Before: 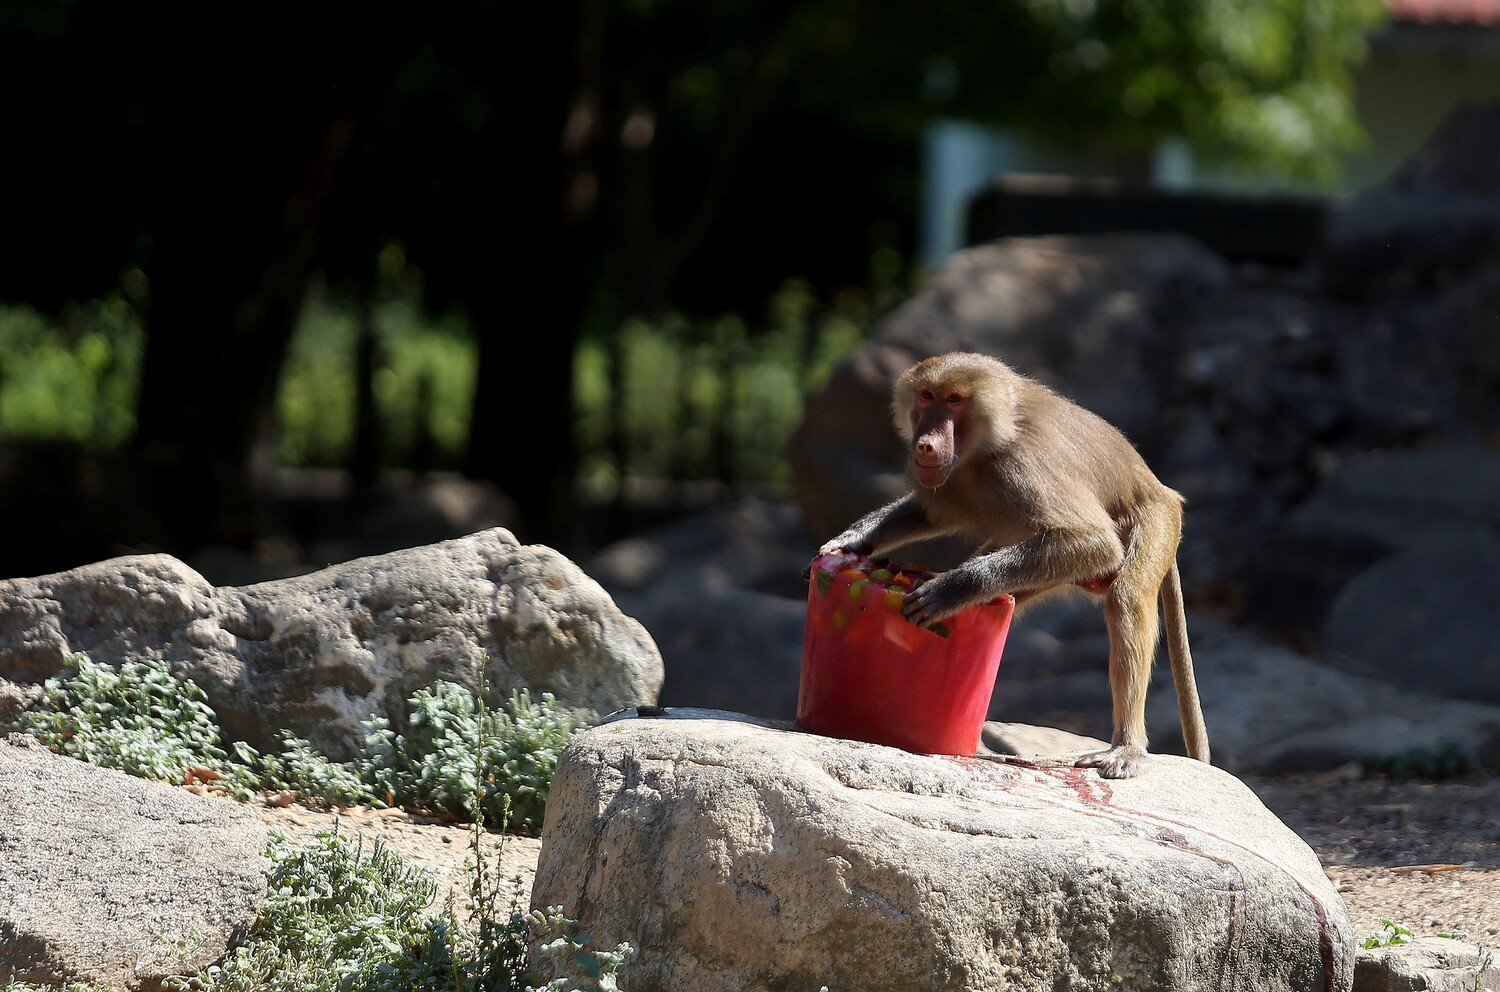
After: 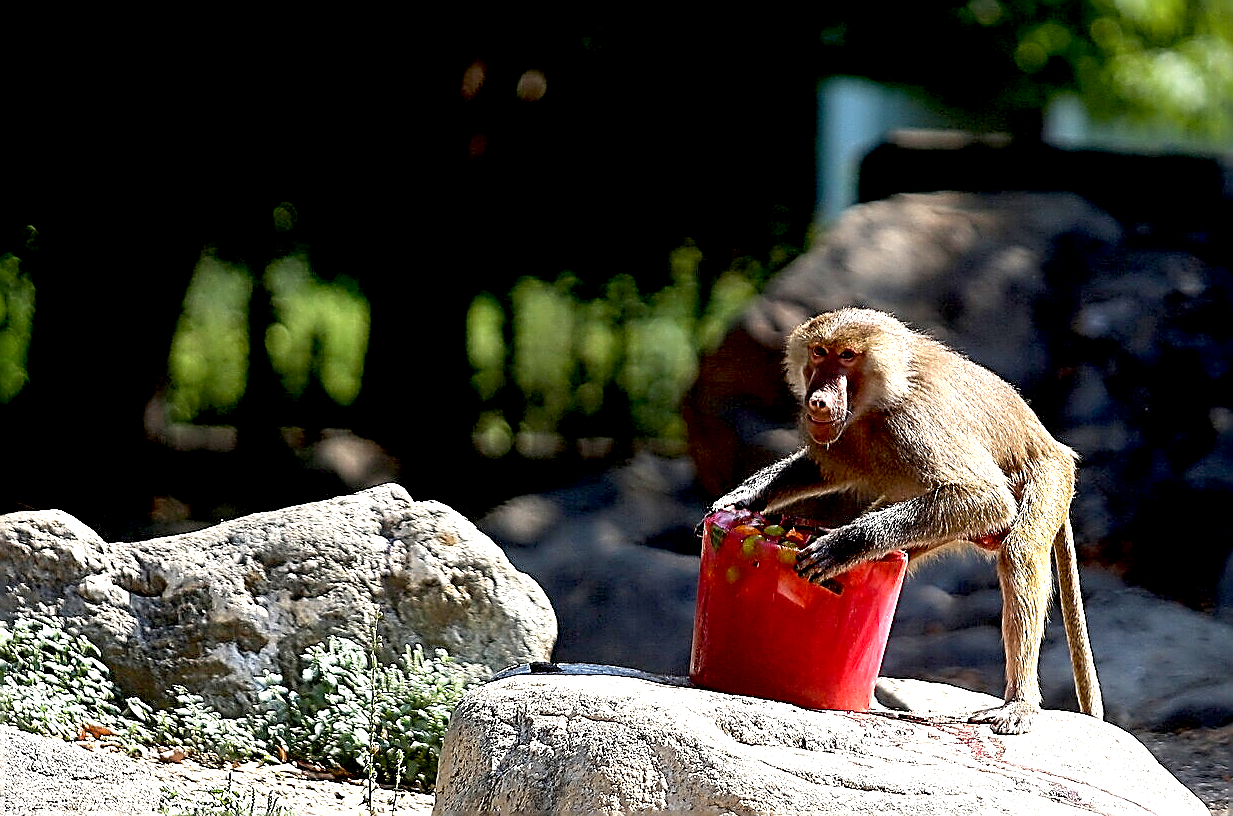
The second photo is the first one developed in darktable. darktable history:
crop and rotate: left 7.176%, top 4.62%, right 10.623%, bottom 13.065%
contrast equalizer: octaves 7, y [[0.5, 0.5, 0.472, 0.5, 0.5, 0.5], [0.5 ×6], [0.5 ×6], [0 ×6], [0 ×6]]
sharpen: amount 1.991
exposure: black level correction 0.011, exposure 1.079 EV, compensate highlight preservation false
